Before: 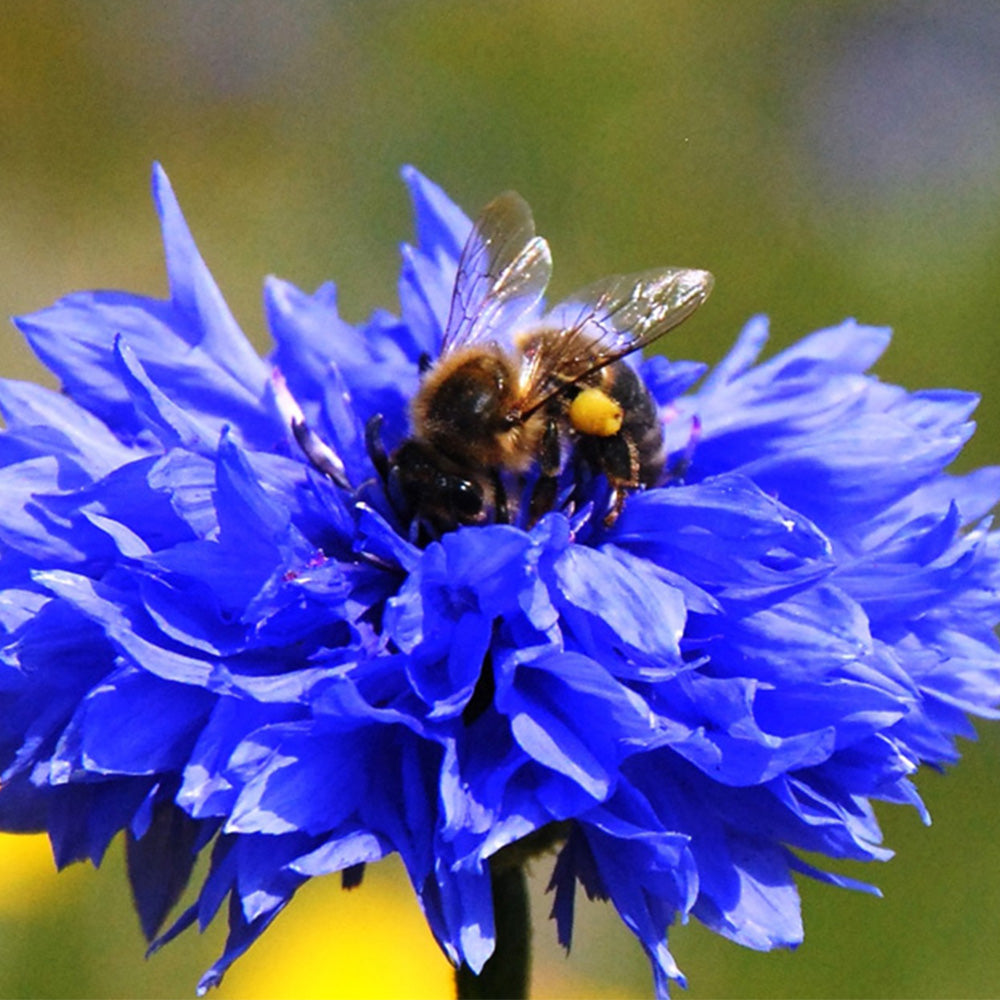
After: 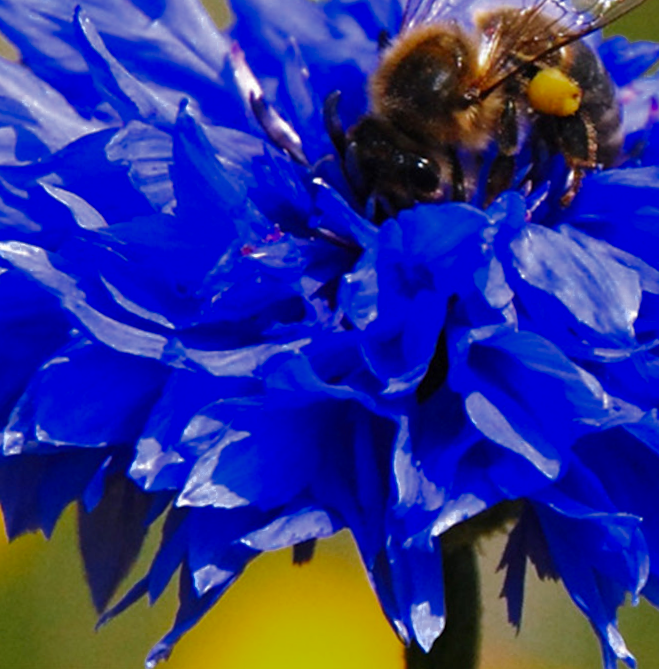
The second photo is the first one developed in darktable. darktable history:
crop and rotate: angle -0.933°, left 3.646%, top 31.965%, right 29.345%
color zones: curves: ch0 [(0.27, 0.396) (0.563, 0.504) (0.75, 0.5) (0.787, 0.307)]
